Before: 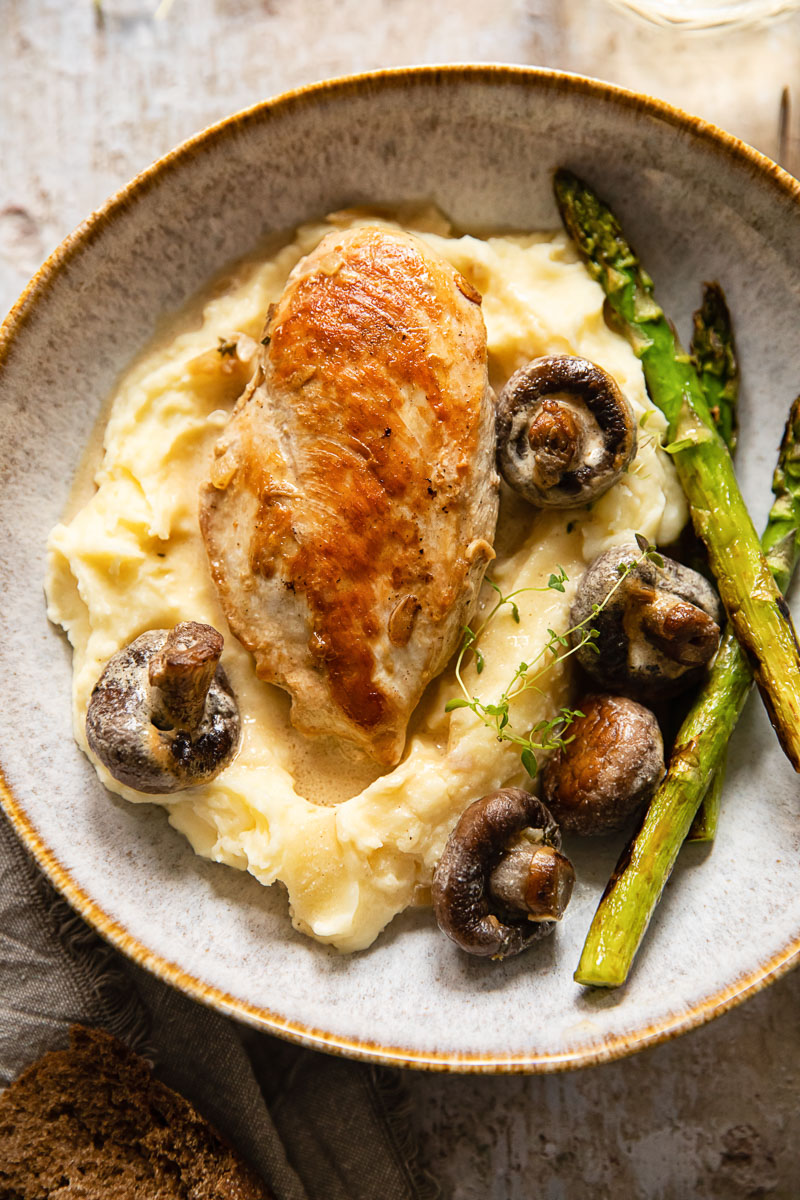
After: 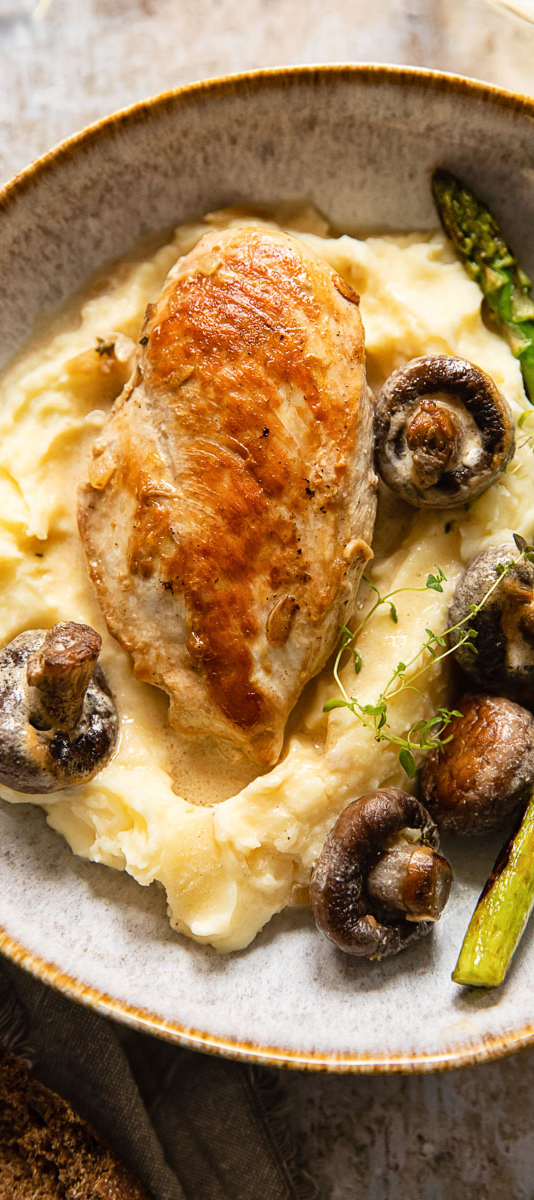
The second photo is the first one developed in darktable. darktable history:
crop and rotate: left 15.293%, right 17.868%
